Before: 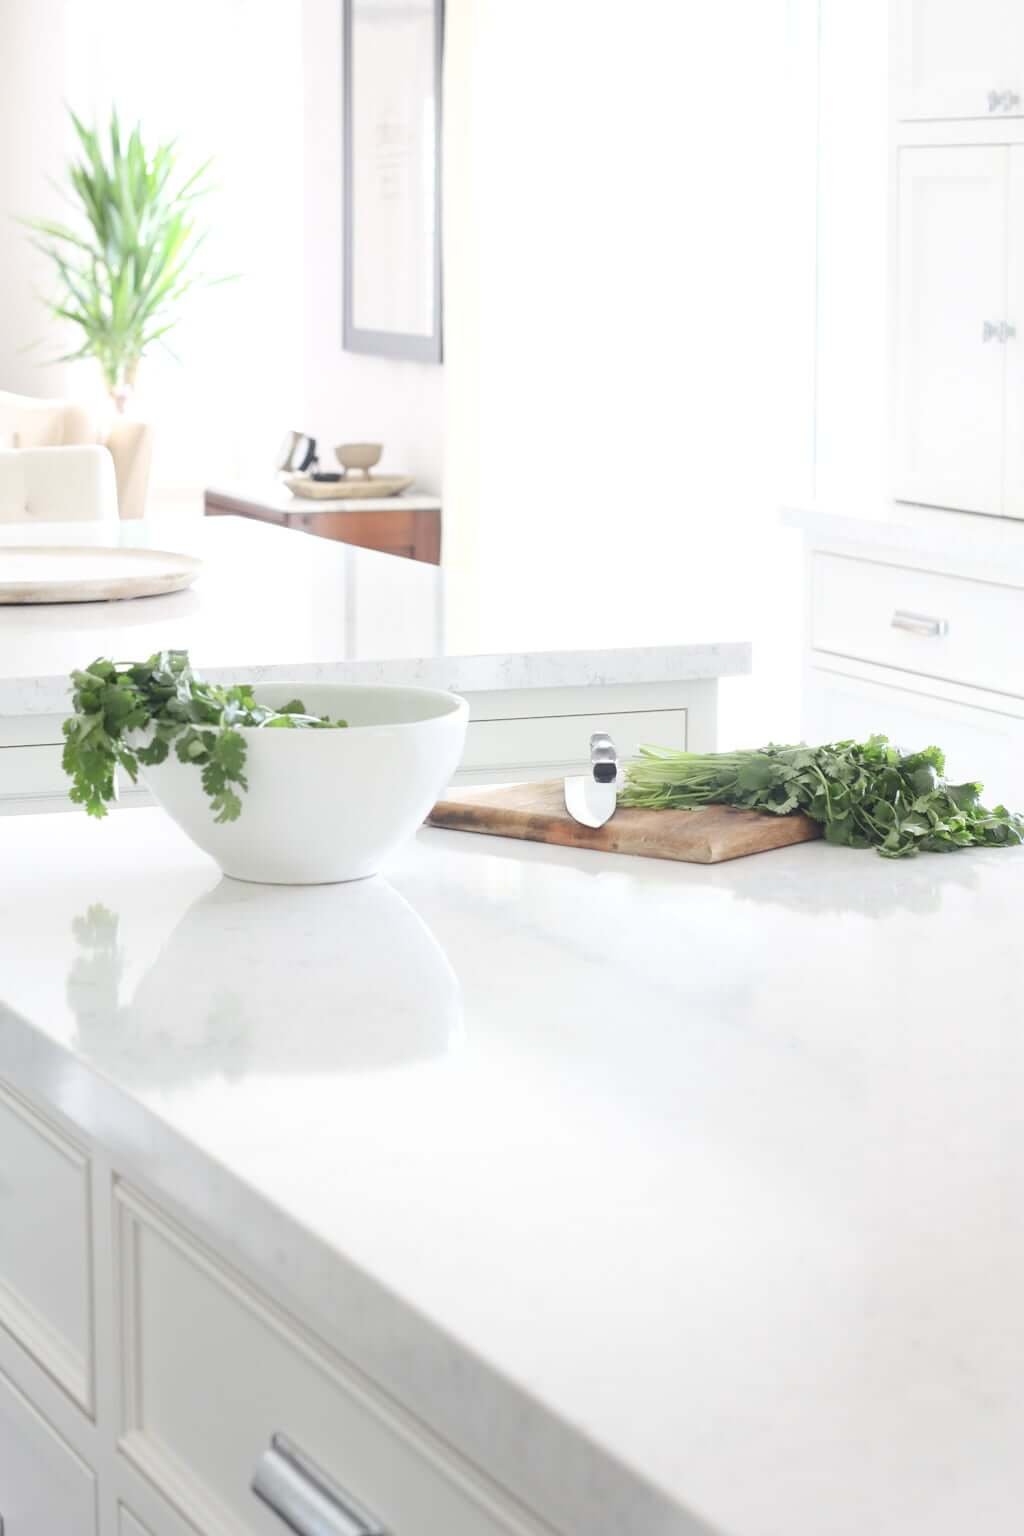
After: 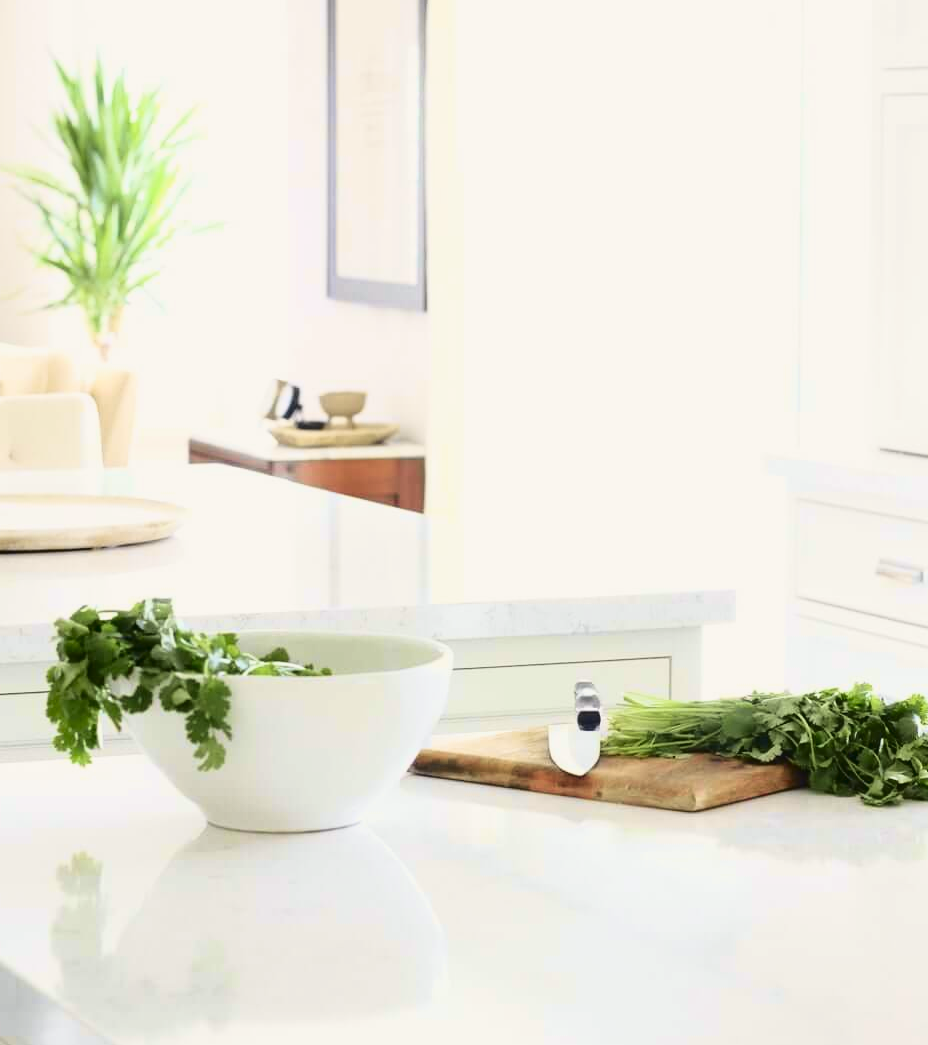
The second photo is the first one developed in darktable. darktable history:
crop: left 1.593%, top 3.445%, right 7.76%, bottom 28.475%
tone curve: curves: ch0 [(0, 0.021) (0.049, 0.044) (0.152, 0.14) (0.328, 0.377) (0.473, 0.543) (0.641, 0.705) (0.85, 0.894) (1, 0.969)]; ch1 [(0, 0) (0.302, 0.331) (0.433, 0.432) (0.472, 0.47) (0.502, 0.503) (0.527, 0.521) (0.564, 0.58) (0.614, 0.626) (0.677, 0.701) (0.859, 0.885) (1, 1)]; ch2 [(0, 0) (0.33, 0.301) (0.447, 0.44) (0.487, 0.496) (0.502, 0.516) (0.535, 0.563) (0.565, 0.593) (0.608, 0.638) (1, 1)], color space Lab, independent channels, preserve colors none
velvia: on, module defaults
contrast brightness saturation: contrast 0.101, brightness -0.263, saturation 0.142
